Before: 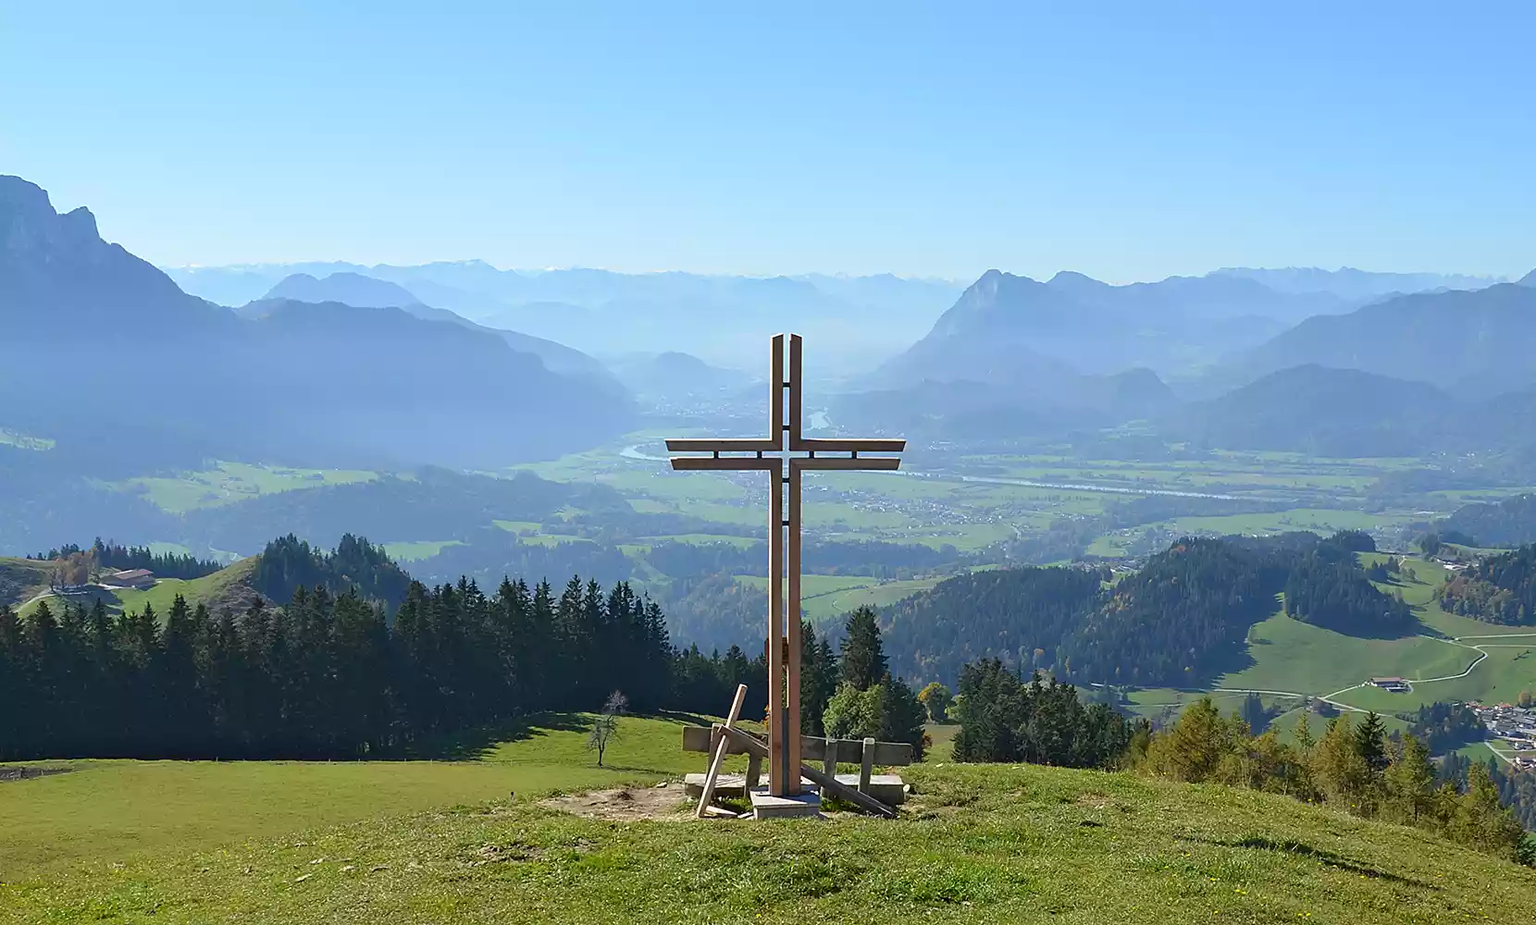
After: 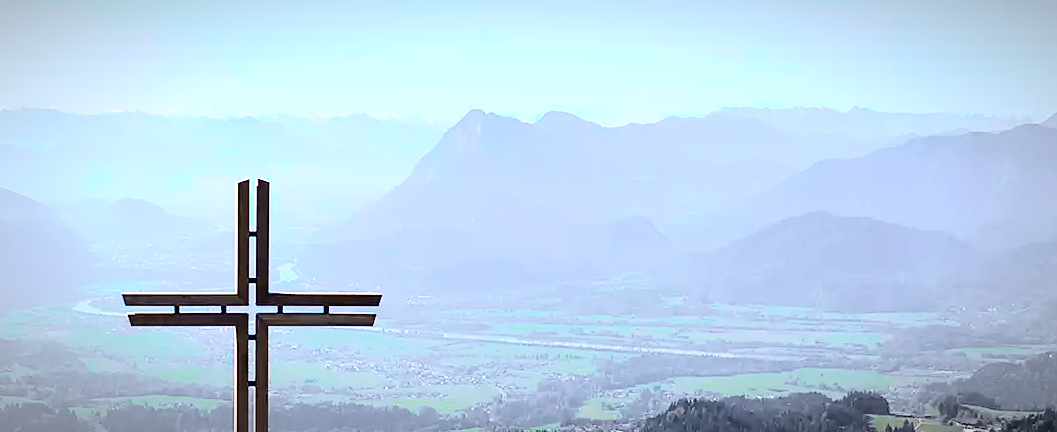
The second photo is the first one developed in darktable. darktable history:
vignetting: fall-off radius 60%, automatic ratio true
crop: left 36.005%, top 18.293%, right 0.31%, bottom 38.444%
tone equalizer: -8 EV -1.08 EV, -7 EV -1.01 EV, -6 EV -0.867 EV, -5 EV -0.578 EV, -3 EV 0.578 EV, -2 EV 0.867 EV, -1 EV 1.01 EV, +0 EV 1.08 EV, edges refinement/feathering 500, mask exposure compensation -1.57 EV, preserve details no
tone curve: curves: ch0 [(0.003, 0.003) (0.104, 0.026) (0.236, 0.181) (0.401, 0.443) (0.495, 0.55) (0.625, 0.67) (0.819, 0.841) (0.96, 0.899)]; ch1 [(0, 0) (0.161, 0.092) (0.37, 0.302) (0.424, 0.402) (0.45, 0.466) (0.495, 0.51) (0.573, 0.571) (0.638, 0.641) (0.751, 0.741) (1, 1)]; ch2 [(0, 0) (0.352, 0.403) (0.466, 0.443) (0.524, 0.526) (0.56, 0.556) (1, 1)], color space Lab, independent channels, preserve colors none
